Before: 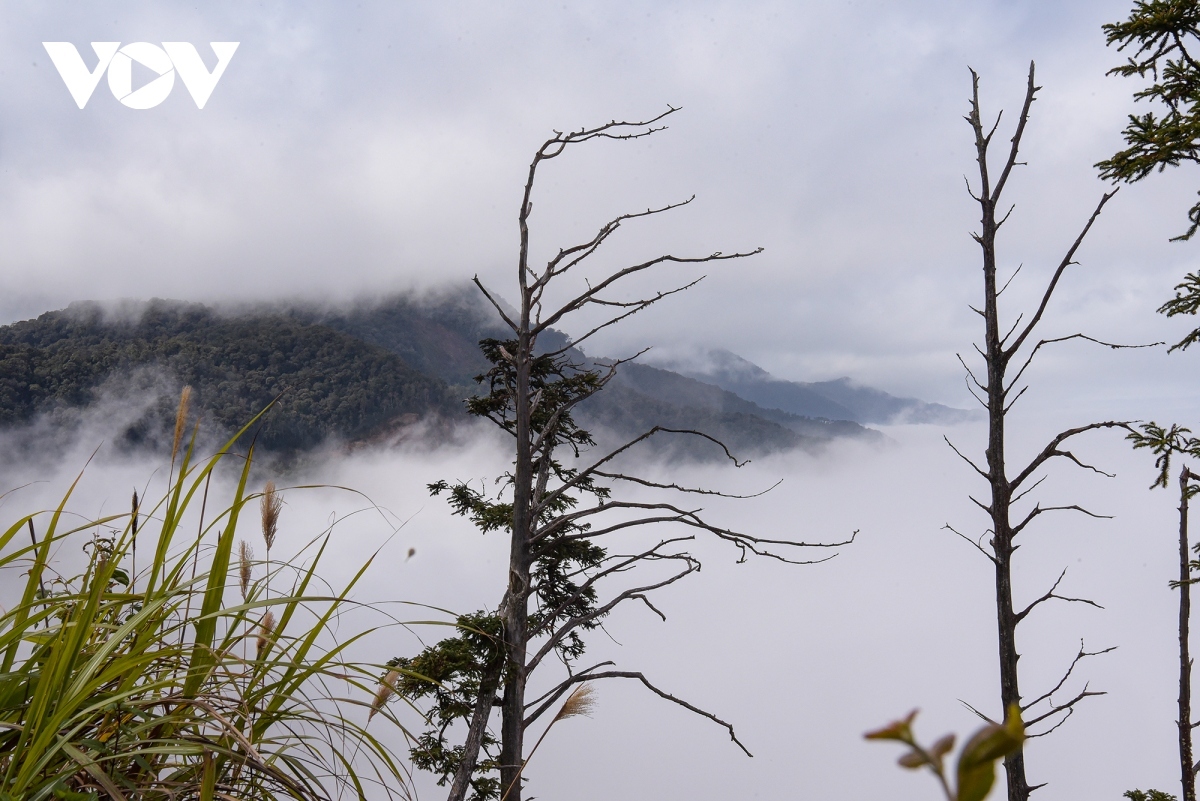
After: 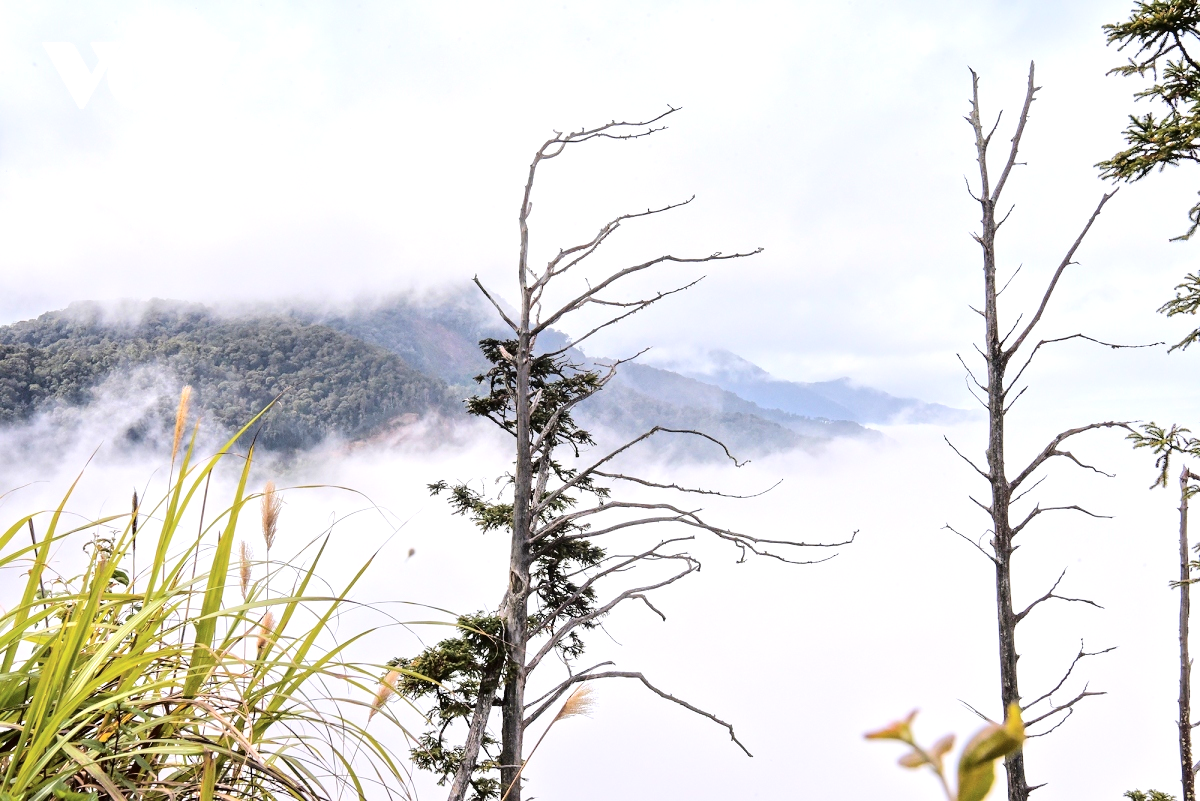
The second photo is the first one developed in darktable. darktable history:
tone curve: curves: ch0 [(0, 0) (0.07, 0.057) (0.15, 0.177) (0.352, 0.445) (0.59, 0.703) (0.857, 0.908) (1, 1)], color space Lab, independent channels, preserve colors none
tone equalizer: -7 EV 0.15 EV, -6 EV 0.561 EV, -5 EV 1.13 EV, -4 EV 1.29 EV, -3 EV 1.16 EV, -2 EV 0.6 EV, -1 EV 0.168 EV, smoothing diameter 2%, edges refinement/feathering 16.94, mask exposure compensation -1.57 EV, filter diffusion 5
exposure: exposure 0.606 EV, compensate exposure bias true, compensate highlight preservation false
